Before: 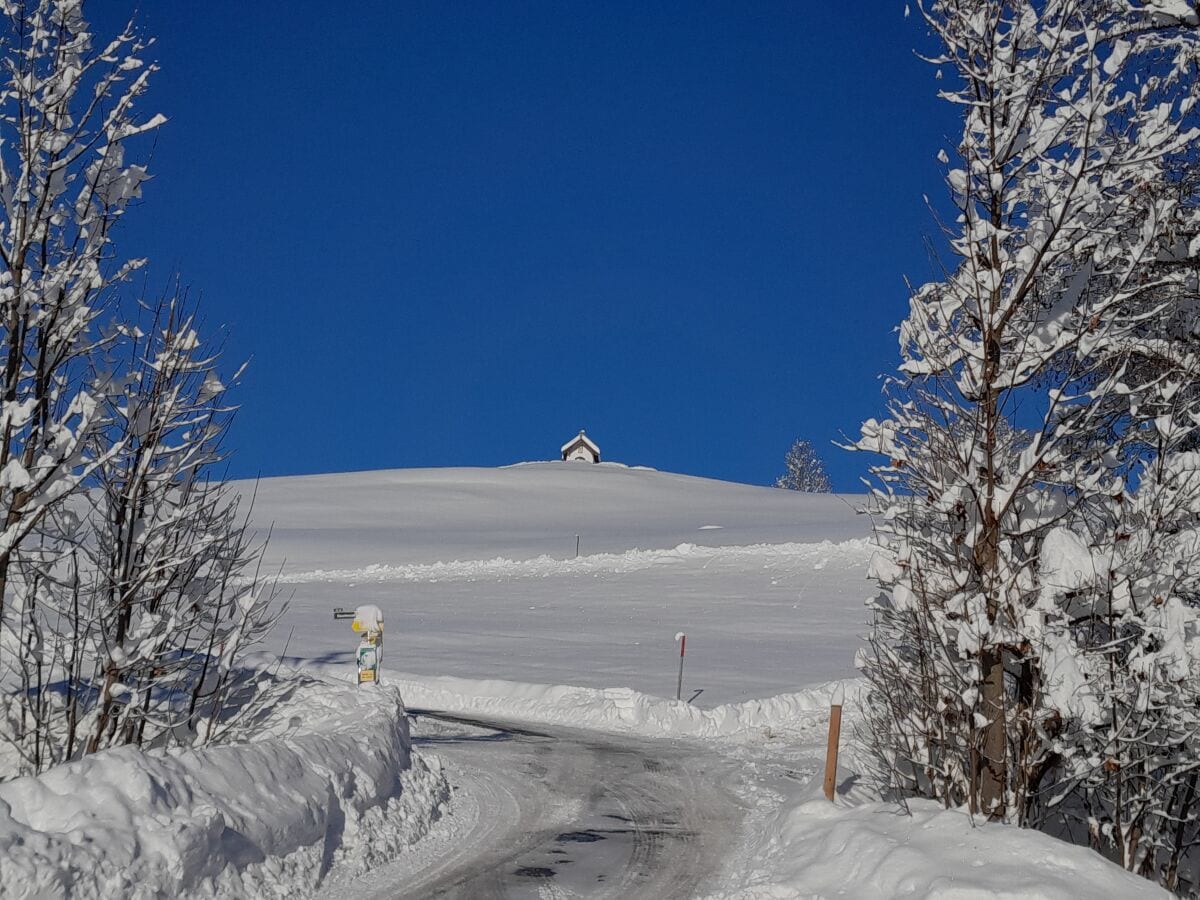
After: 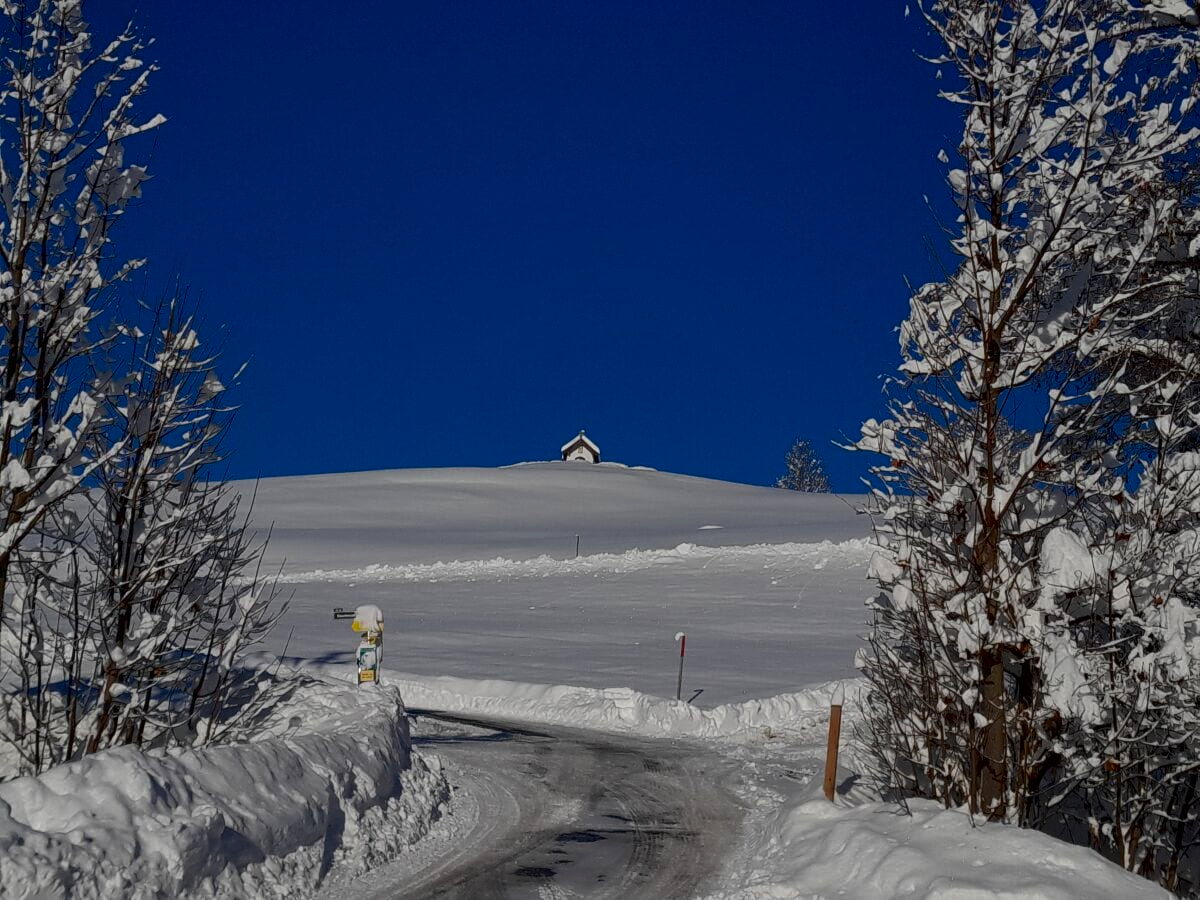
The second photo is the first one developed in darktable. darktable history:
contrast brightness saturation: contrast 0.101, brightness -0.26, saturation 0.144
